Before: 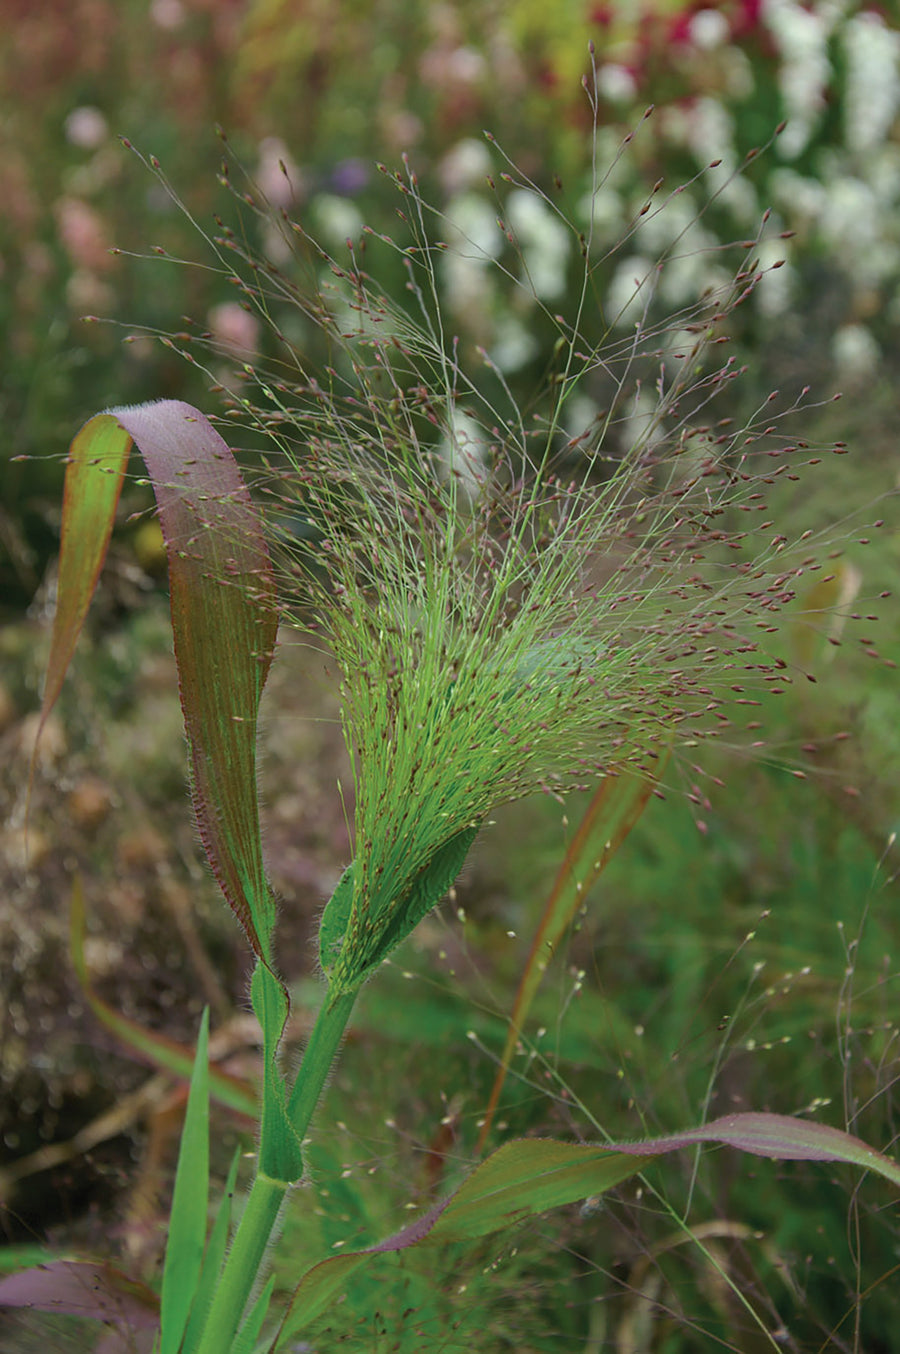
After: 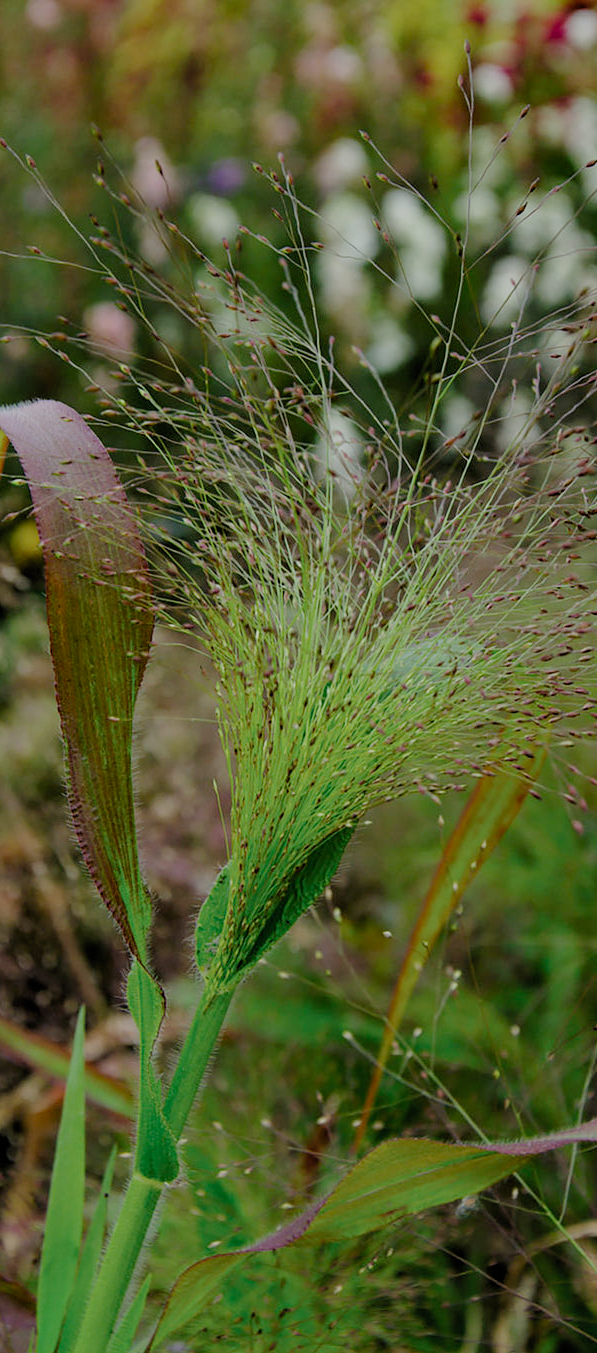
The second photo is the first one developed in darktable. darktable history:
crop and rotate: left 13.839%, right 19.761%
filmic rgb: black relative exposure -4.28 EV, white relative exposure 4.56 EV, threshold 2.98 EV, hardness 2.37, contrast 1.054, preserve chrominance no, color science v4 (2020), type of noise poissonian, enable highlight reconstruction true
shadows and highlights: shadows 29.66, highlights -30.49, low approximation 0.01, soften with gaussian
